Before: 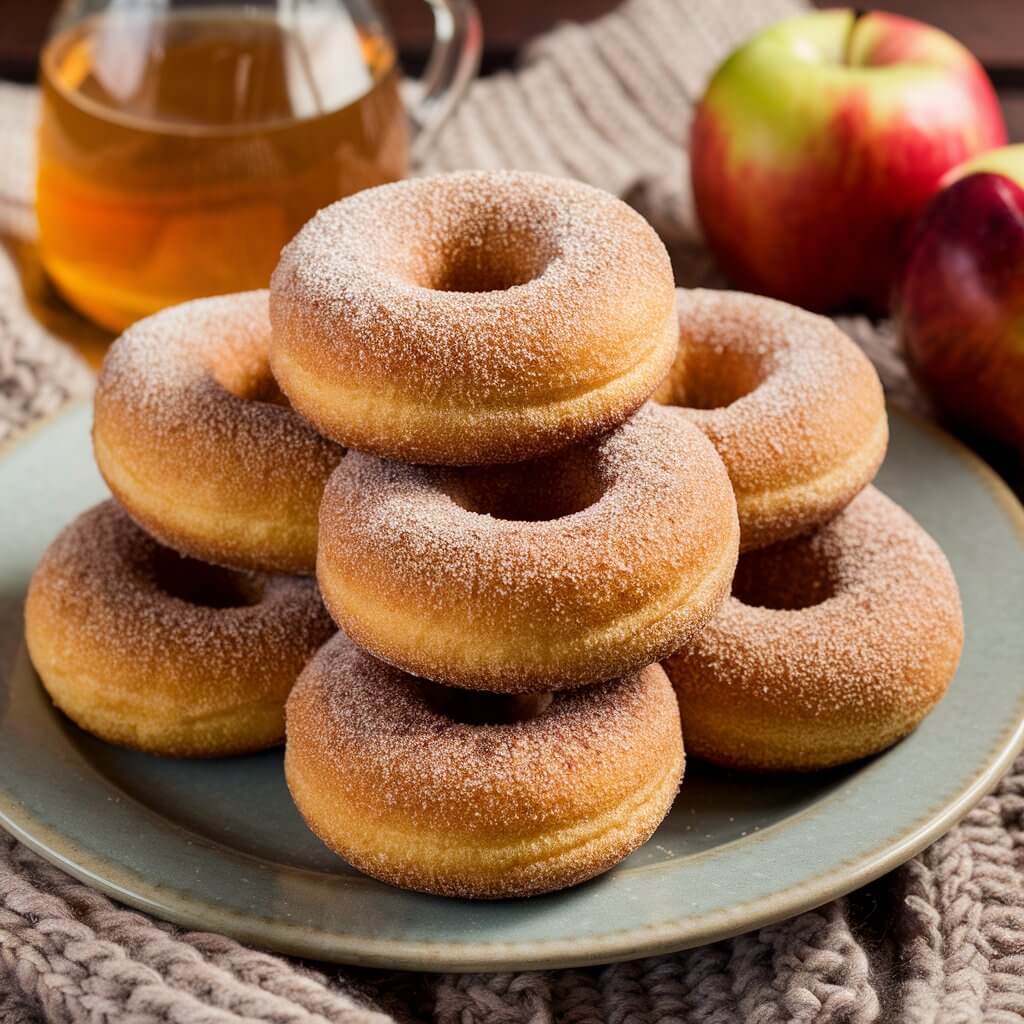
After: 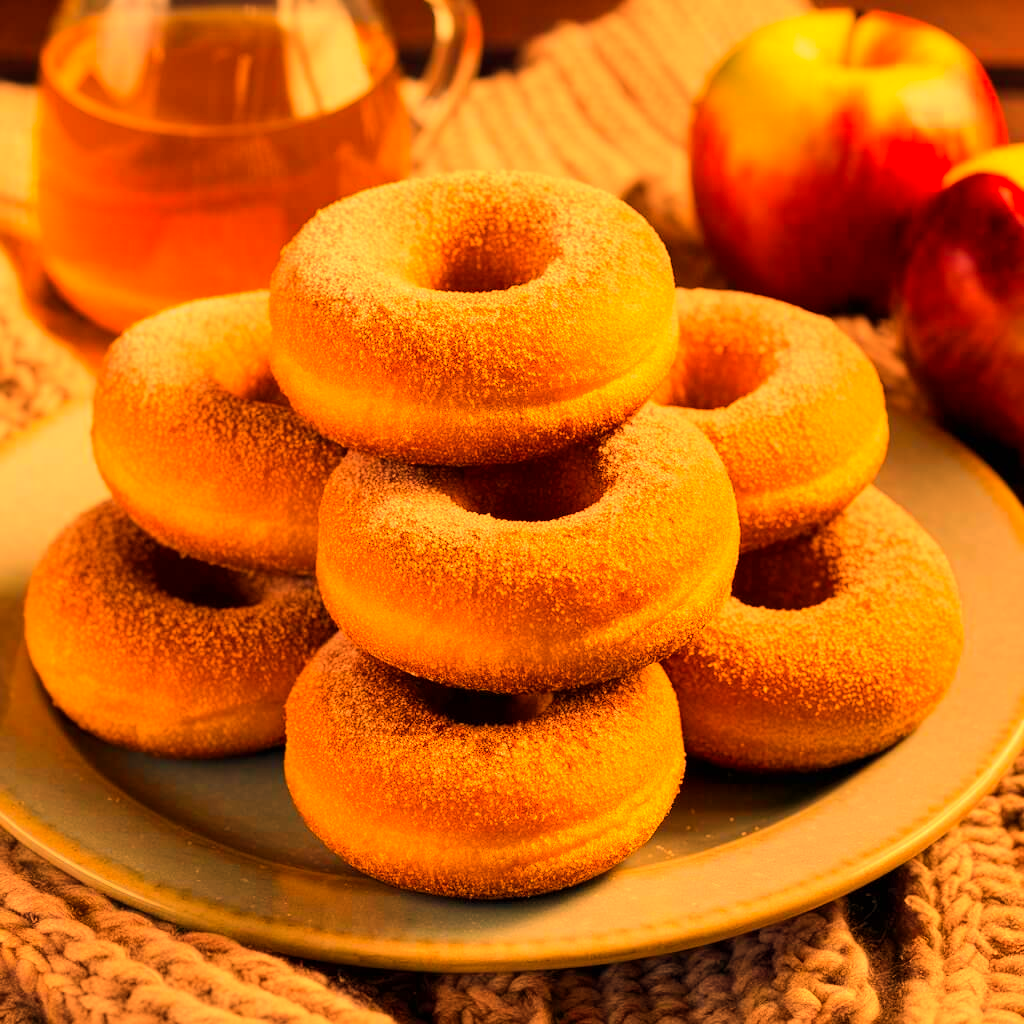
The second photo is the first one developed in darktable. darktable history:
color balance rgb: perceptual saturation grading › global saturation 25%, perceptual brilliance grading › mid-tones 10%, perceptual brilliance grading › shadows 15%, global vibrance 20%
white balance: red 1.467, blue 0.684
